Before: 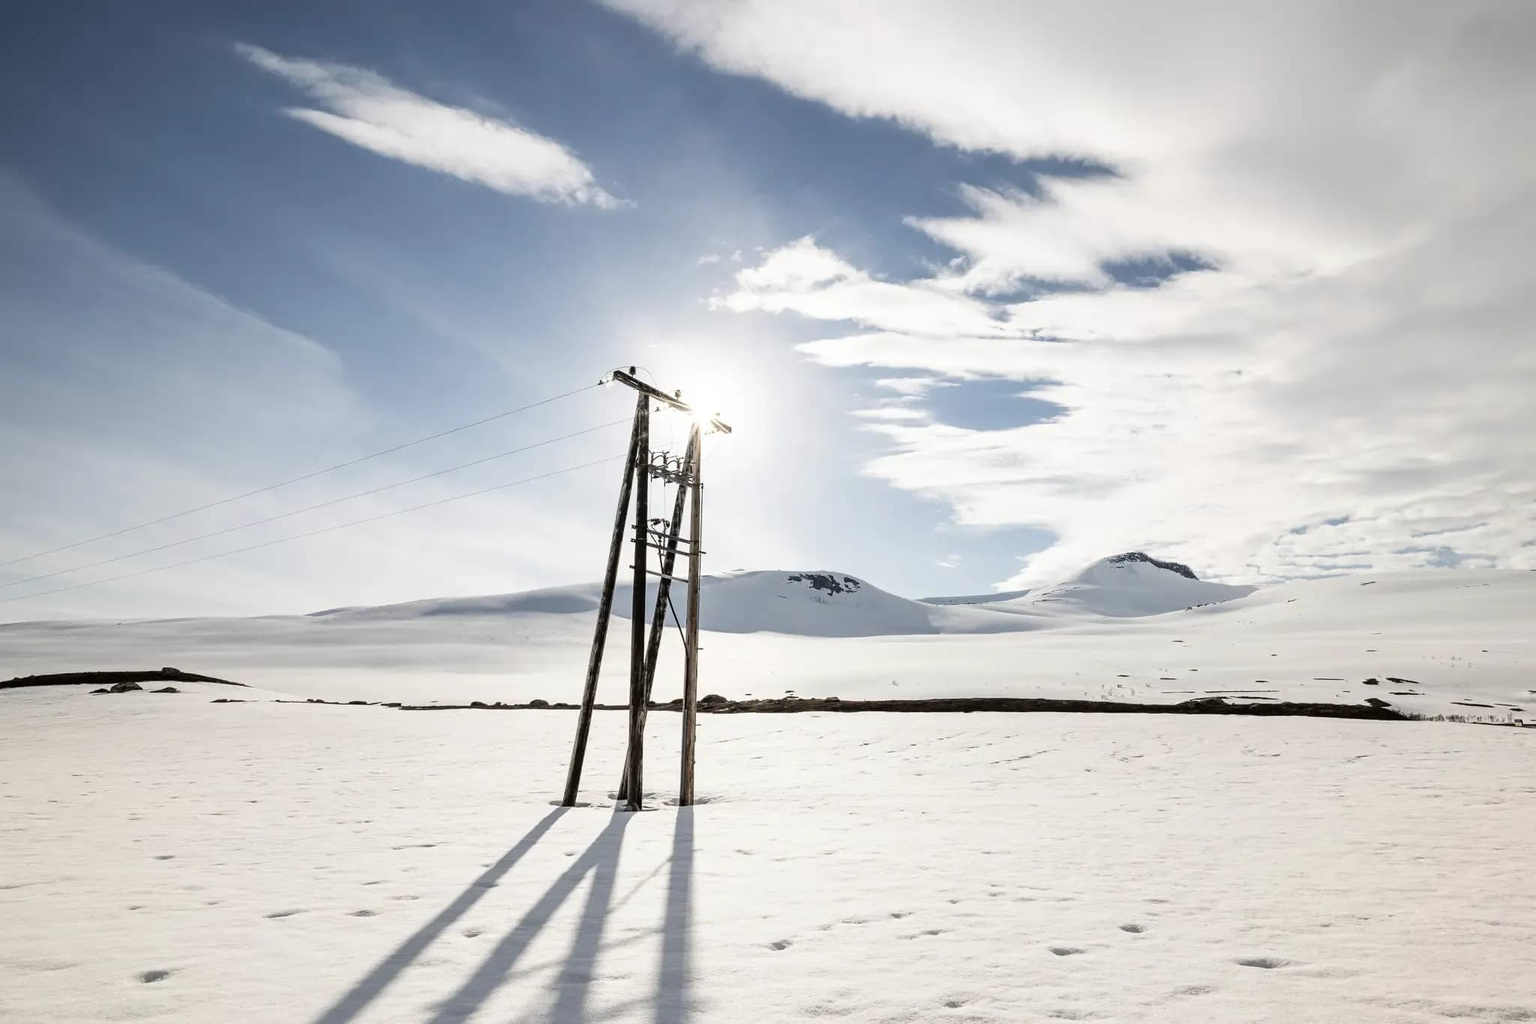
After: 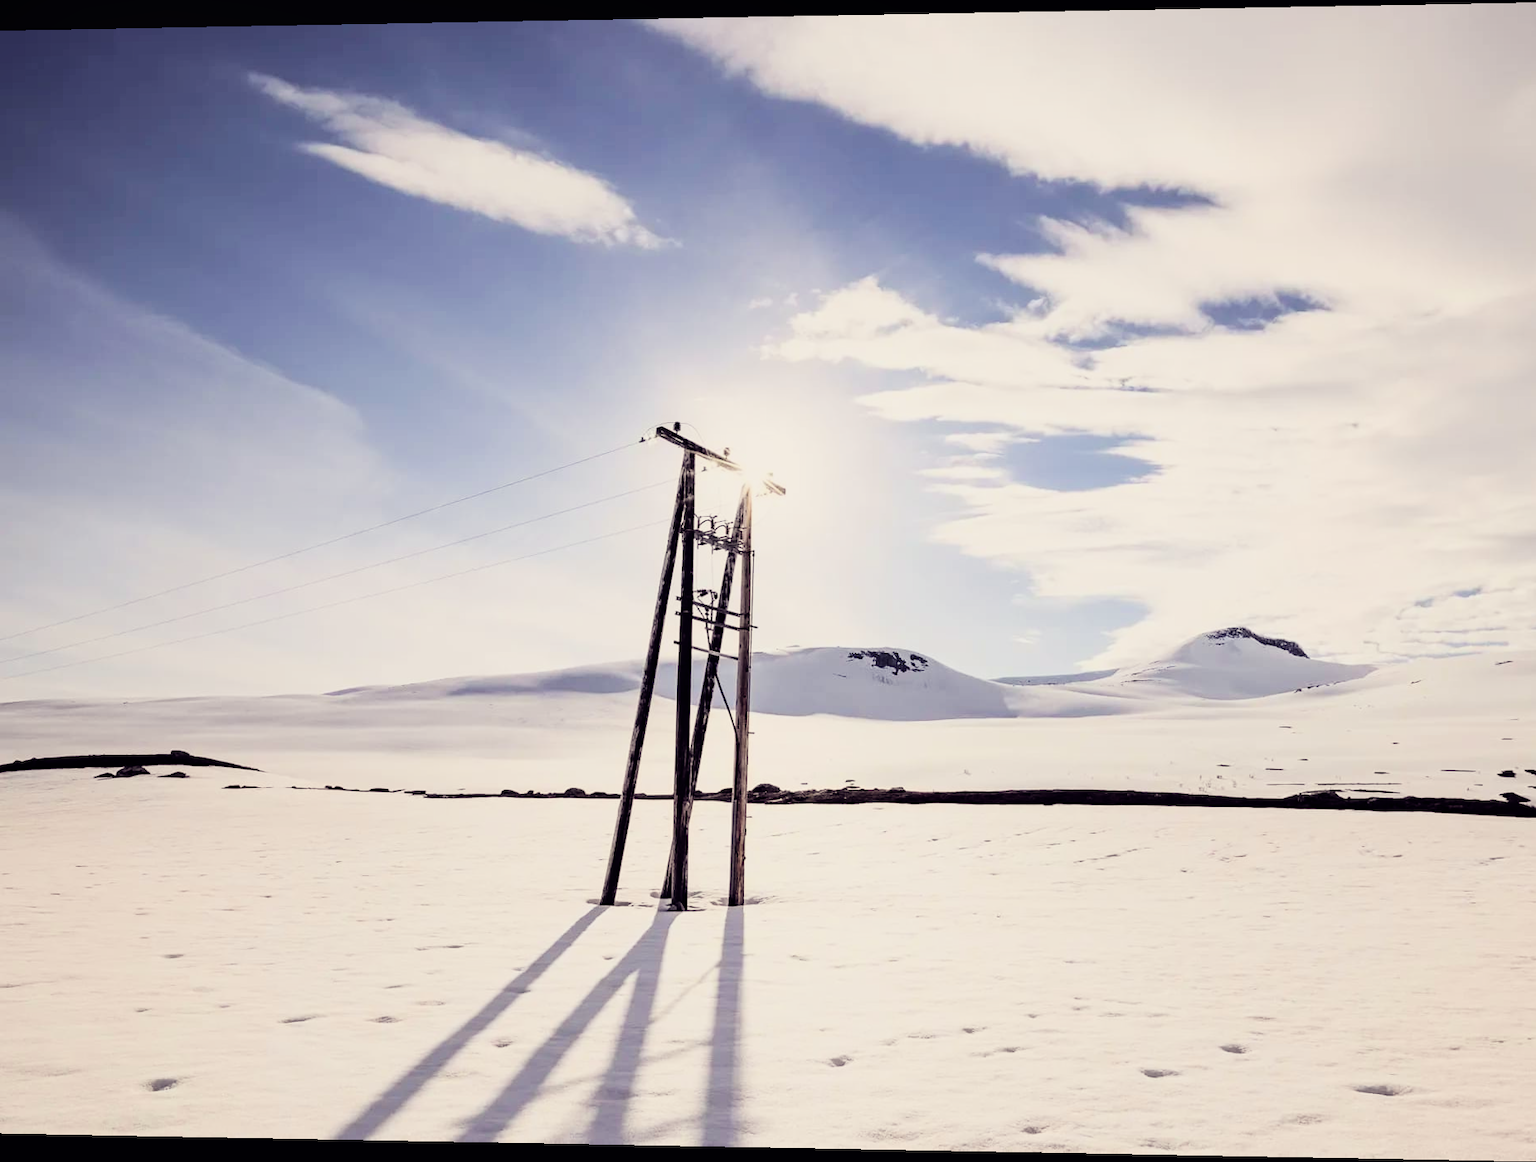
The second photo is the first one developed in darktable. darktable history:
color balance rgb: linear chroma grading › global chroma 3.45%, perceptual saturation grading › global saturation 11.24%, perceptual brilliance grading › global brilliance 3.04%, global vibrance 2.8%
local contrast: mode bilateral grid, contrast 100, coarseness 100, detail 91%, midtone range 0.2
color balance: lift [1.001, 0.997, 0.99, 1.01], gamma [1.007, 1, 0.975, 1.025], gain [1, 1.065, 1.052, 0.935], contrast 13.25%
color correction: highlights a* -0.137, highlights b* 0.137
crop: right 9.509%, bottom 0.031%
filmic rgb: black relative exposure -5 EV, hardness 2.88, contrast 1.2
rotate and perspective: lens shift (horizontal) -0.055, automatic cropping off
